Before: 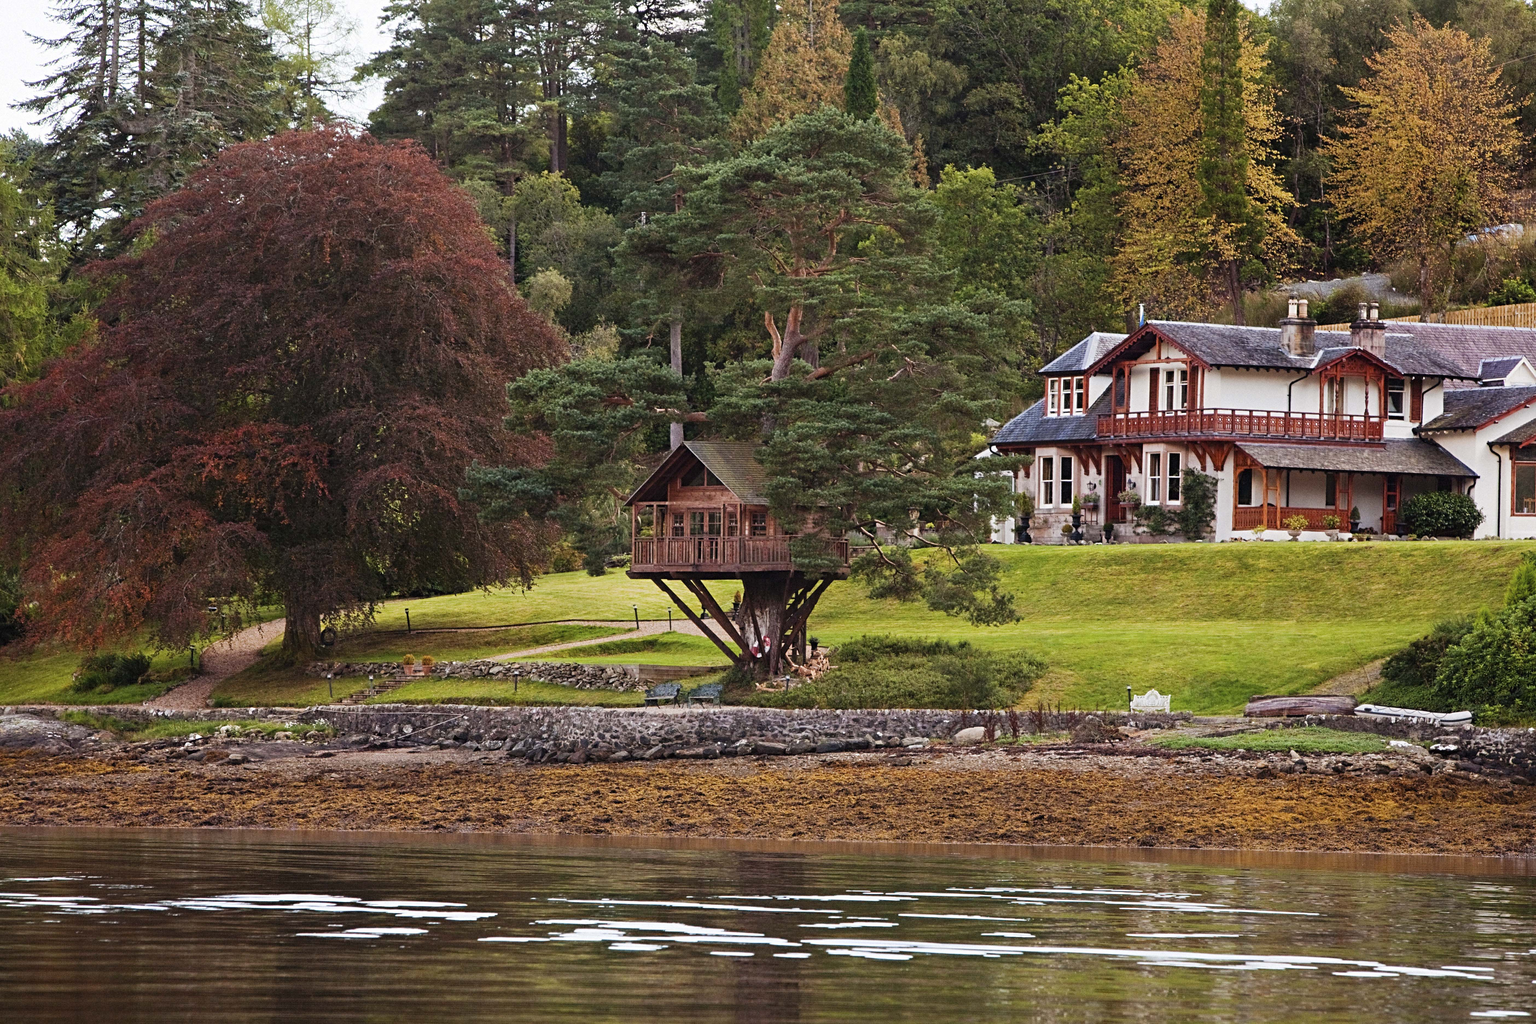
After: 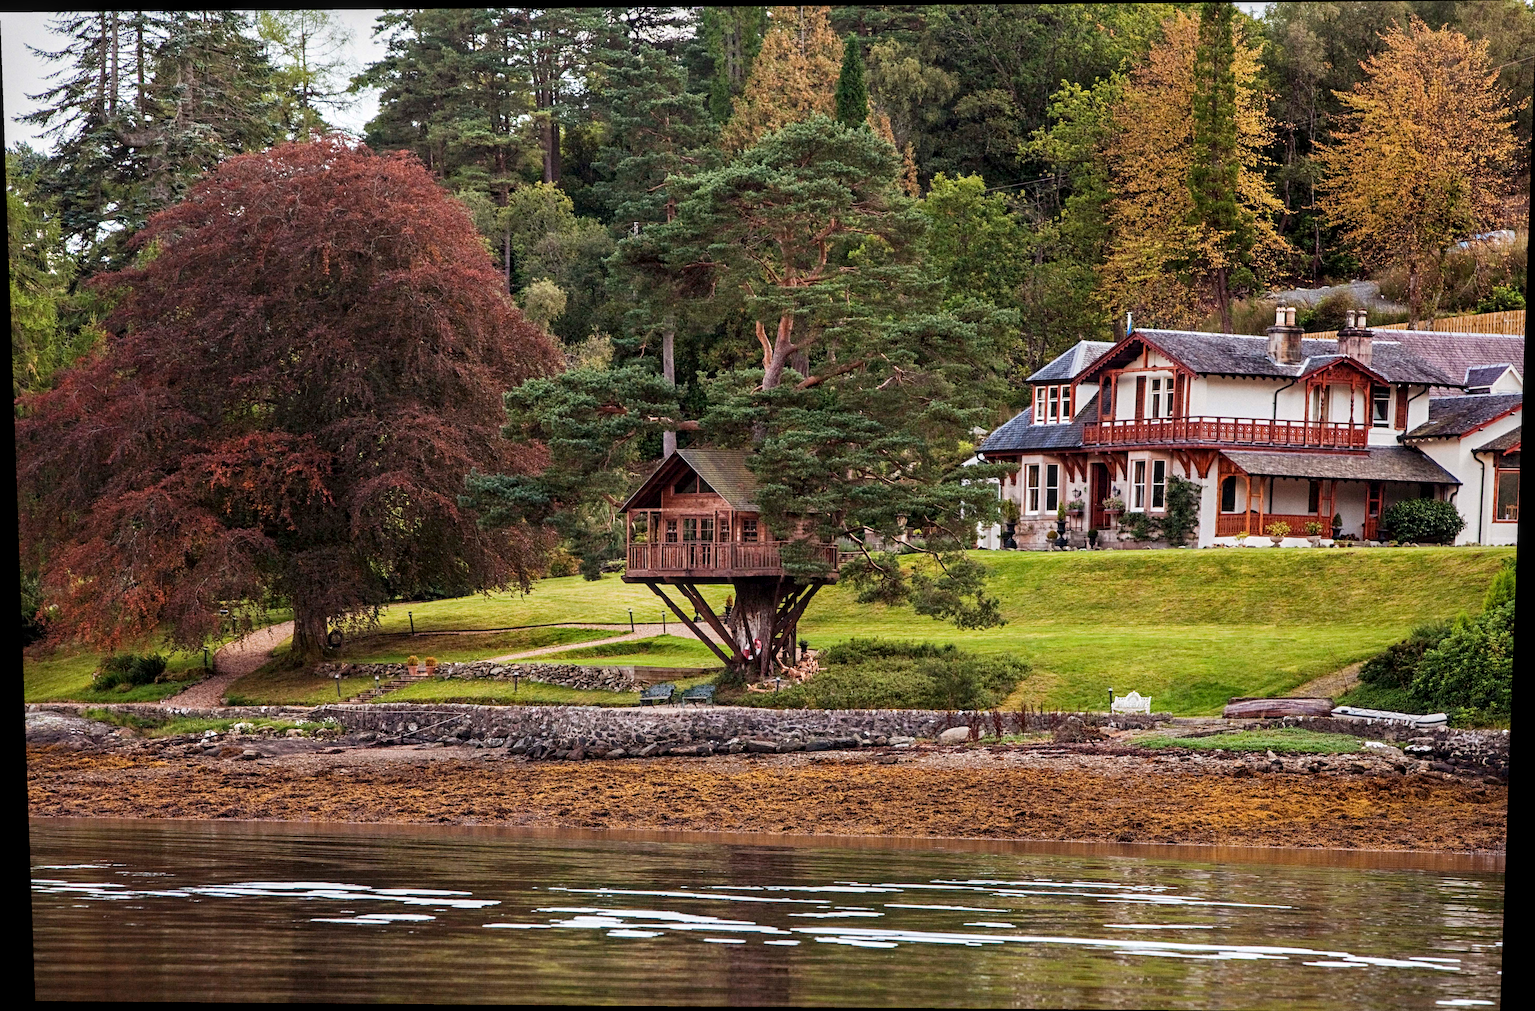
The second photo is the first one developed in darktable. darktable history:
rotate and perspective: lens shift (vertical) 0.048, lens shift (horizontal) -0.024, automatic cropping off
local contrast: detail 130%
